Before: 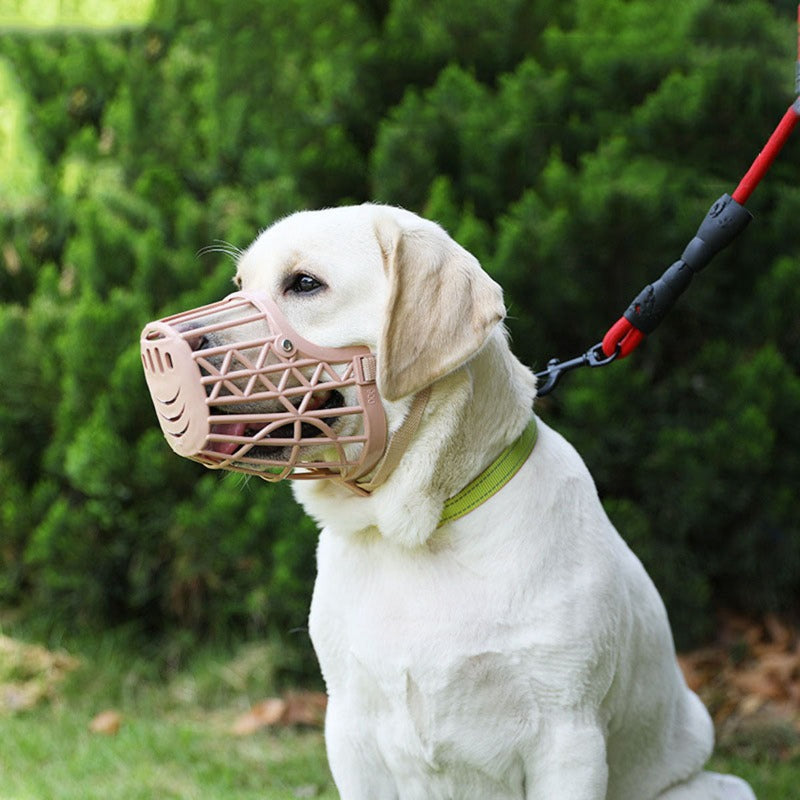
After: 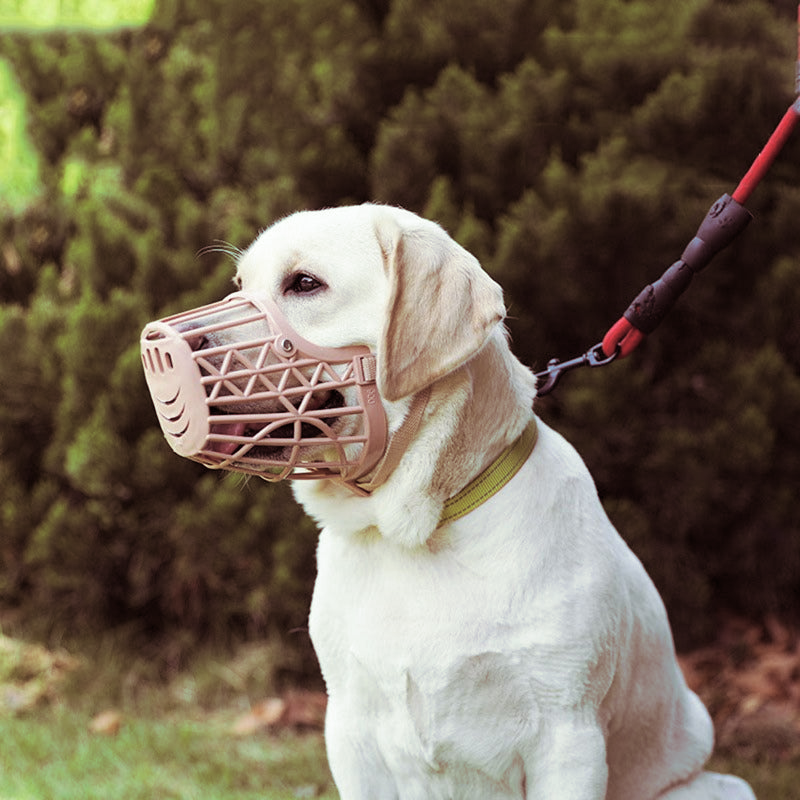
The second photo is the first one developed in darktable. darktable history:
split-toning: on, module defaults
exposure: compensate highlight preservation false
